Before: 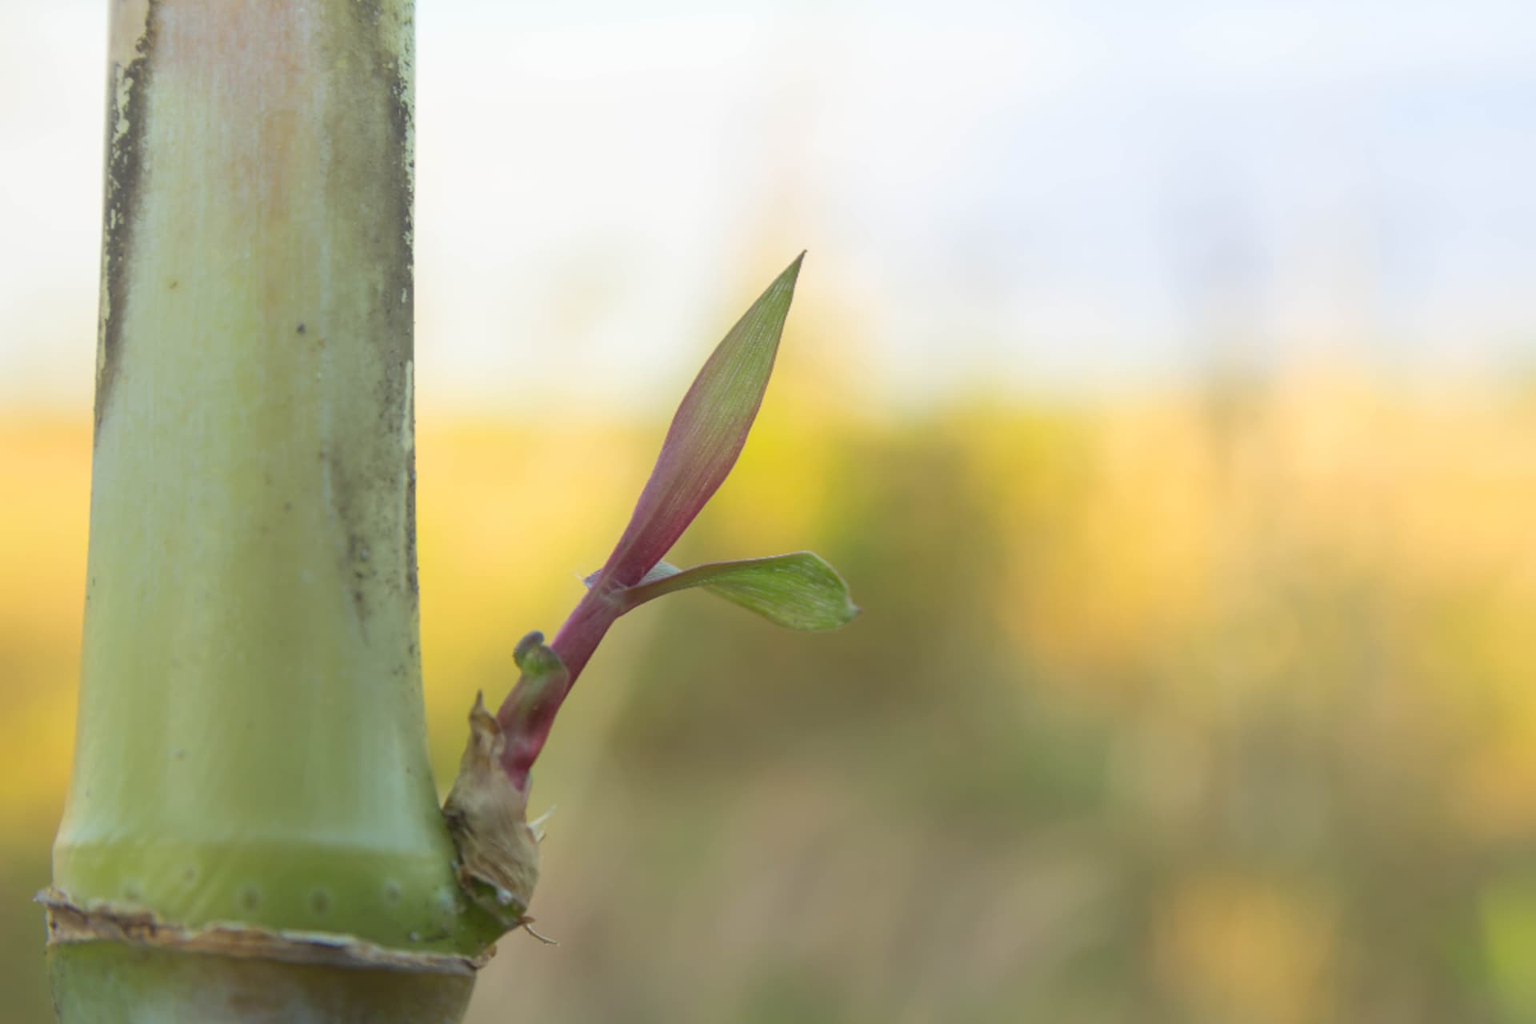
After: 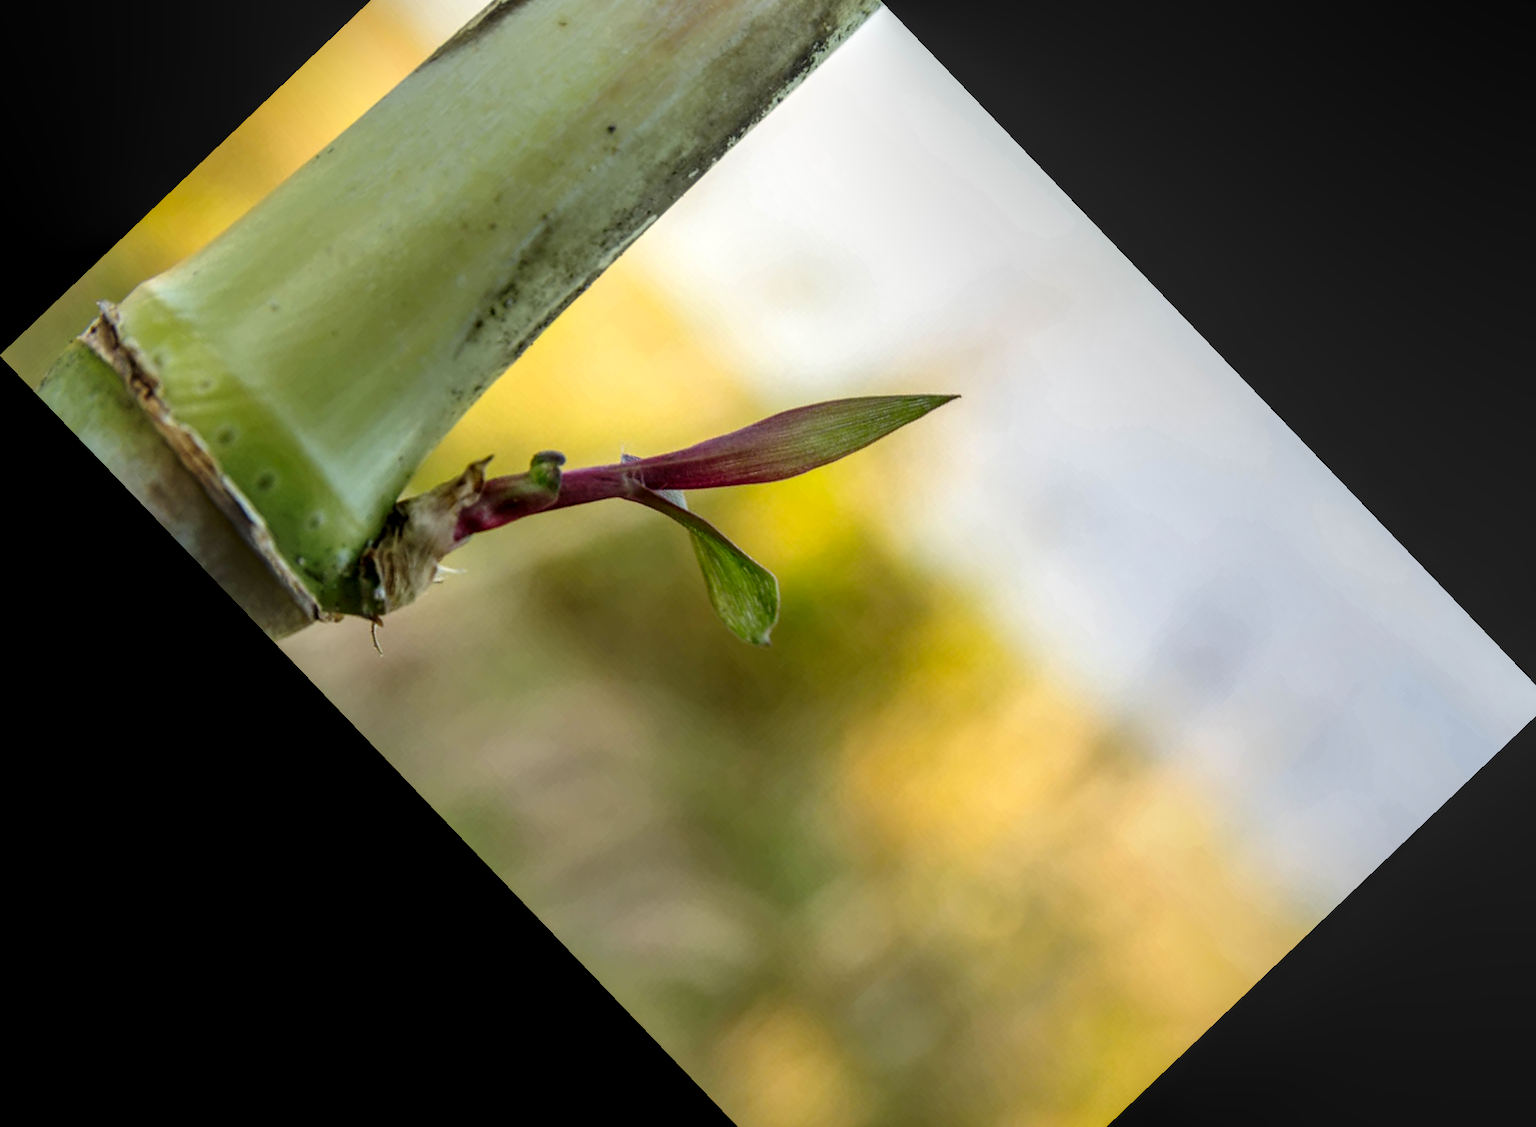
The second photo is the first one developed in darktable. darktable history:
local contrast: highlights 0%, shadows 0%, detail 182%
base curve: curves: ch0 [(0, 0) (0.073, 0.04) (0.157, 0.139) (0.492, 0.492) (0.758, 0.758) (1, 1)], preserve colors none
crop and rotate: angle -46.26°, top 16.234%, right 0.912%, bottom 11.704%
